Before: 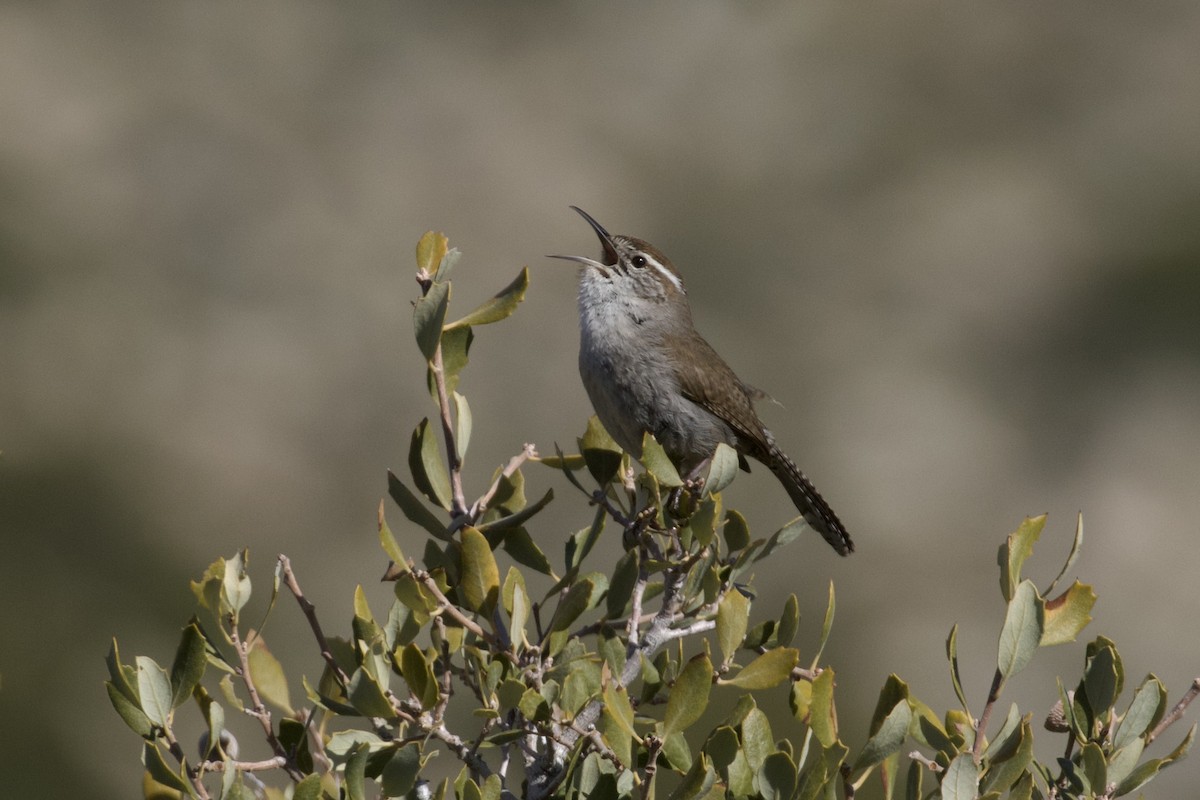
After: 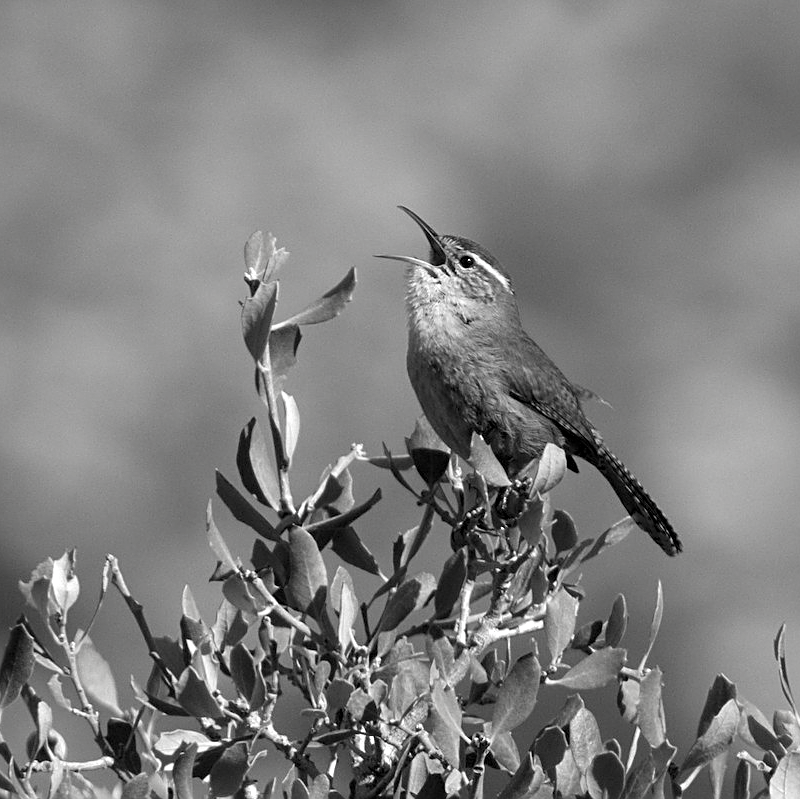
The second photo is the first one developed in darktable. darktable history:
local contrast: highlights 107%, shadows 102%, detail 119%, midtone range 0.2
tone equalizer: -8 EV -0.719 EV, -7 EV -0.67 EV, -6 EV -0.599 EV, -5 EV -0.368 EV, -3 EV 0.37 EV, -2 EV 0.6 EV, -1 EV 0.684 EV, +0 EV 0.762 EV
contrast brightness saturation: saturation -0.986
crop and rotate: left 14.355%, right 18.959%
sharpen: on, module defaults
levels: black 3.88%
